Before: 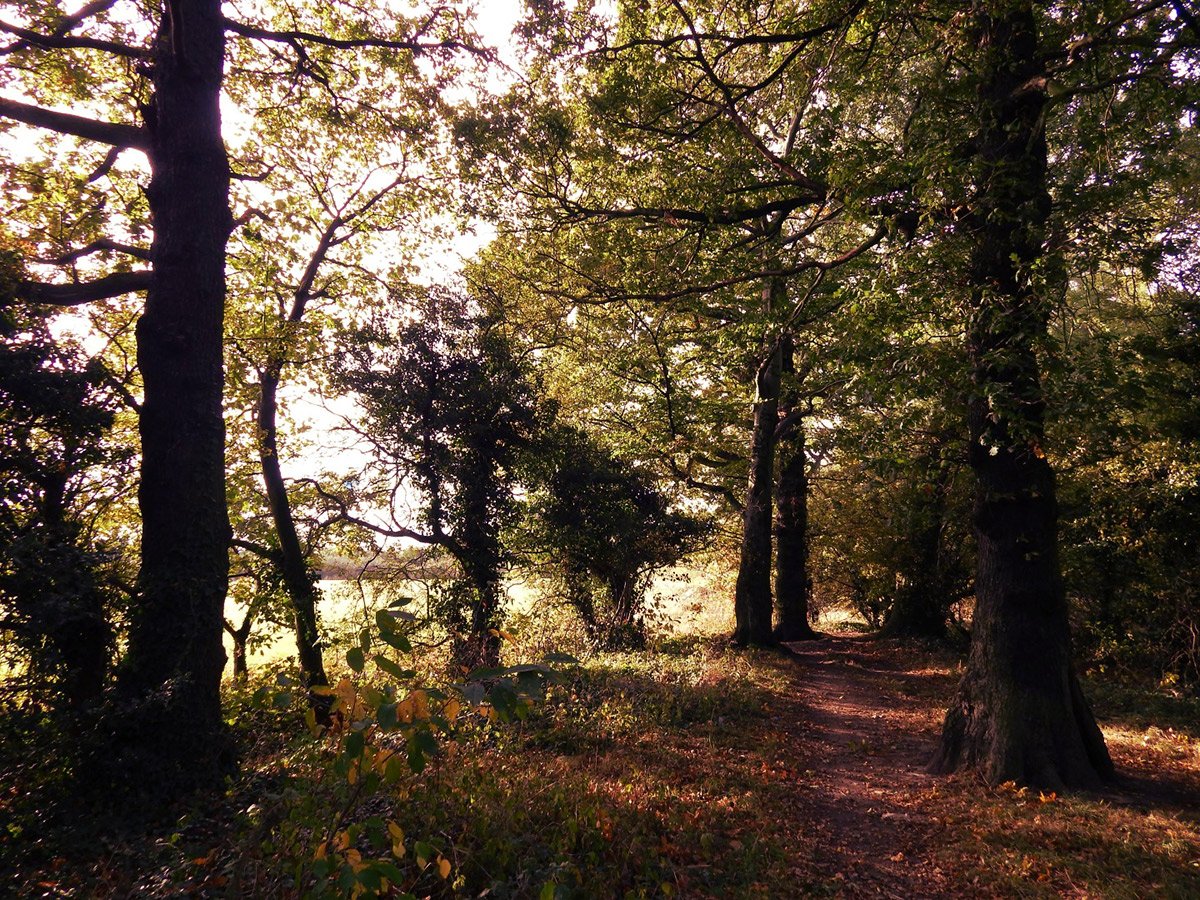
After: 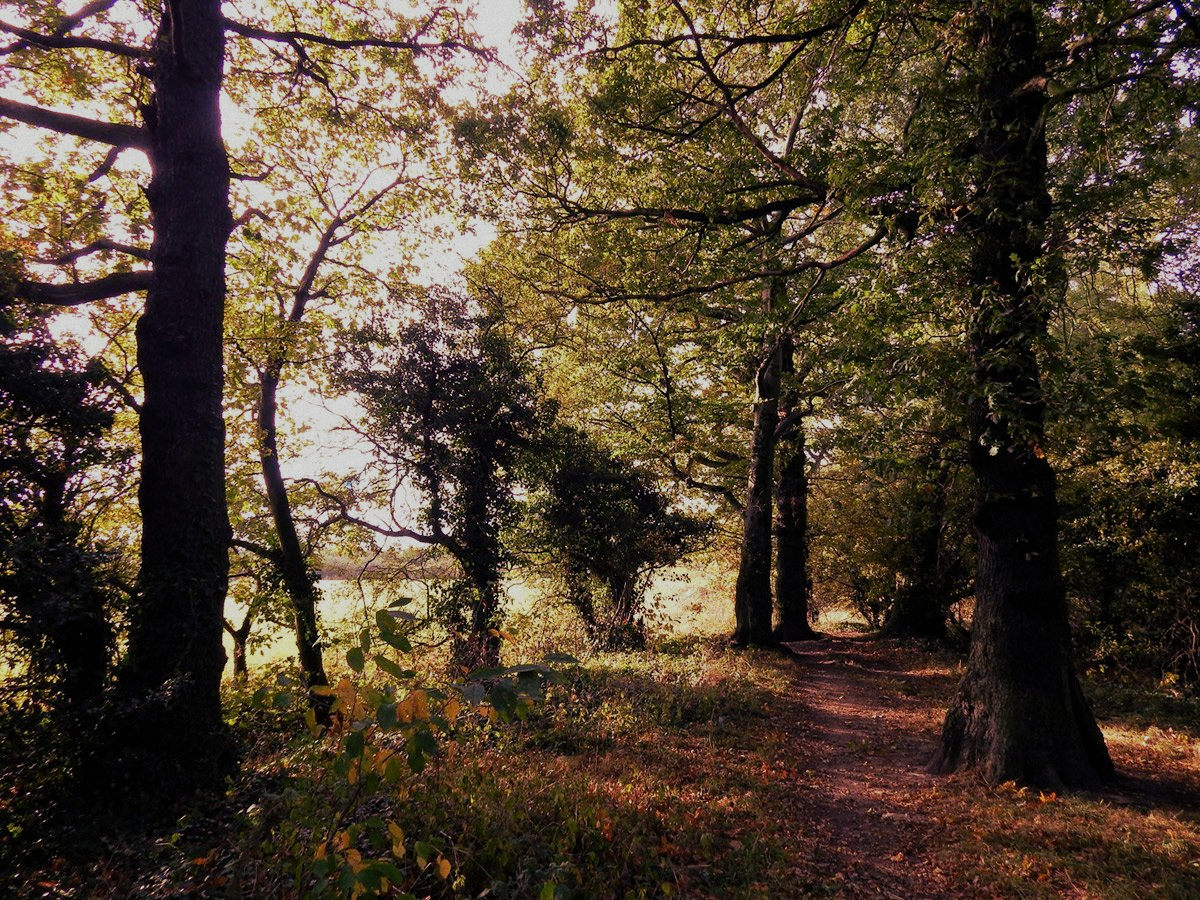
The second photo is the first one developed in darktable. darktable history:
filmic rgb: middle gray luminance 18.42%, black relative exposure -10.5 EV, white relative exposure 3.4 EV, threshold 6 EV, target black luminance 0%, hardness 6.03, latitude 99%, contrast 0.847, shadows ↔ highlights balance 0.505%, add noise in highlights 0, preserve chrominance max RGB, color science v3 (2019), use custom middle-gray values true, iterations of high-quality reconstruction 0, contrast in highlights soft, enable highlight reconstruction true
grain: coarseness 0.47 ISO
